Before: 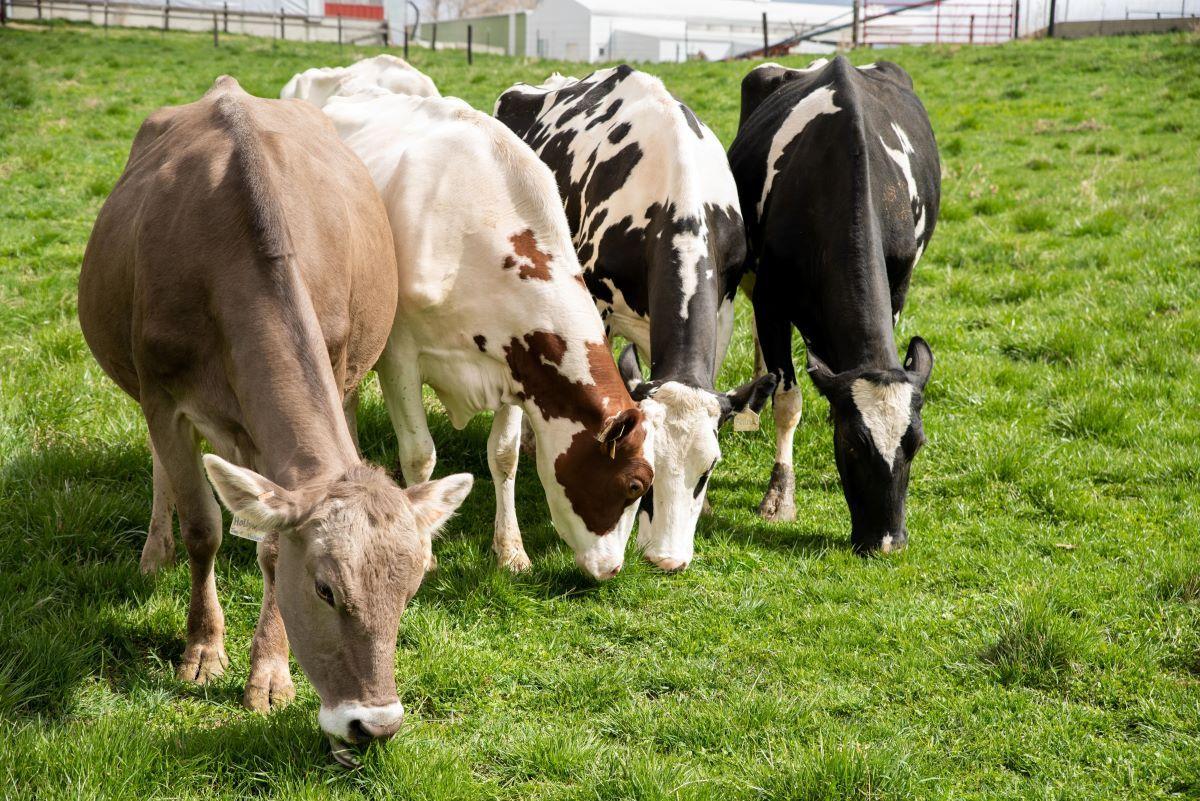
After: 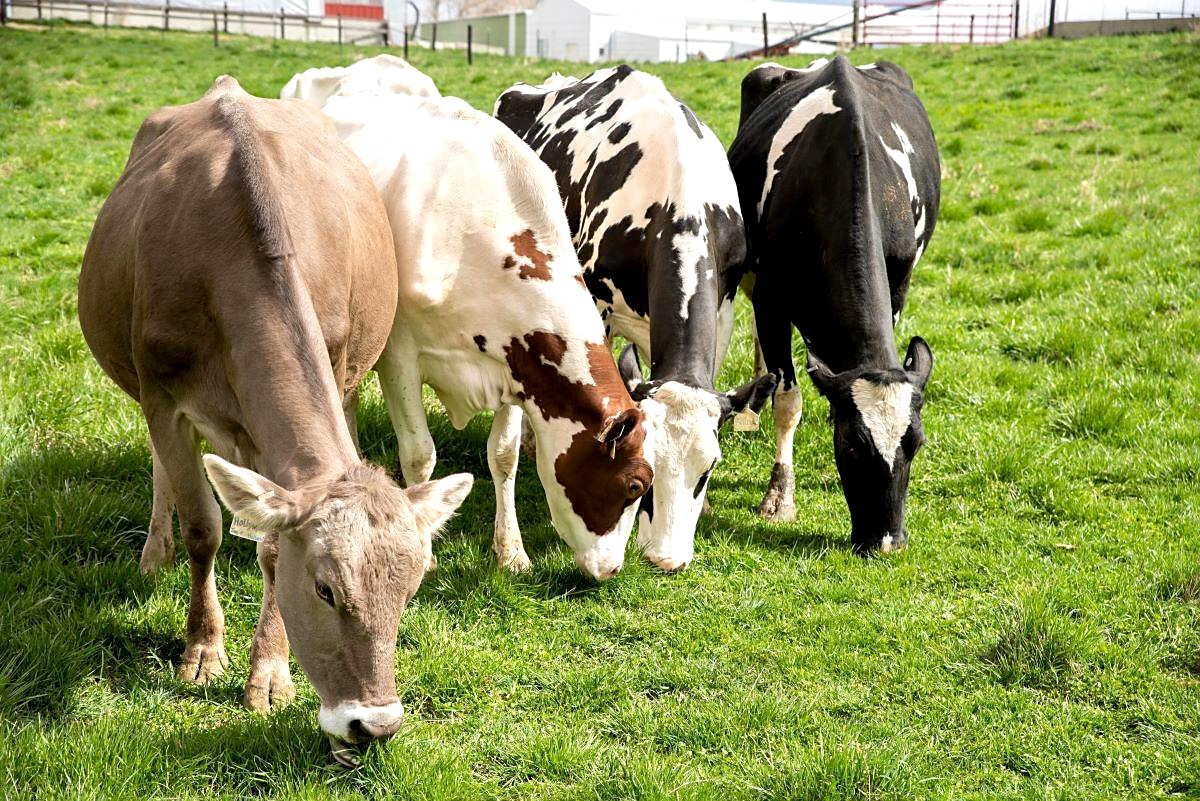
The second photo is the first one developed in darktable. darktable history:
sharpen: radius 1.864, amount 0.398, threshold 1.271
exposure: black level correction 0.003, exposure 0.383 EV, compensate highlight preservation false
